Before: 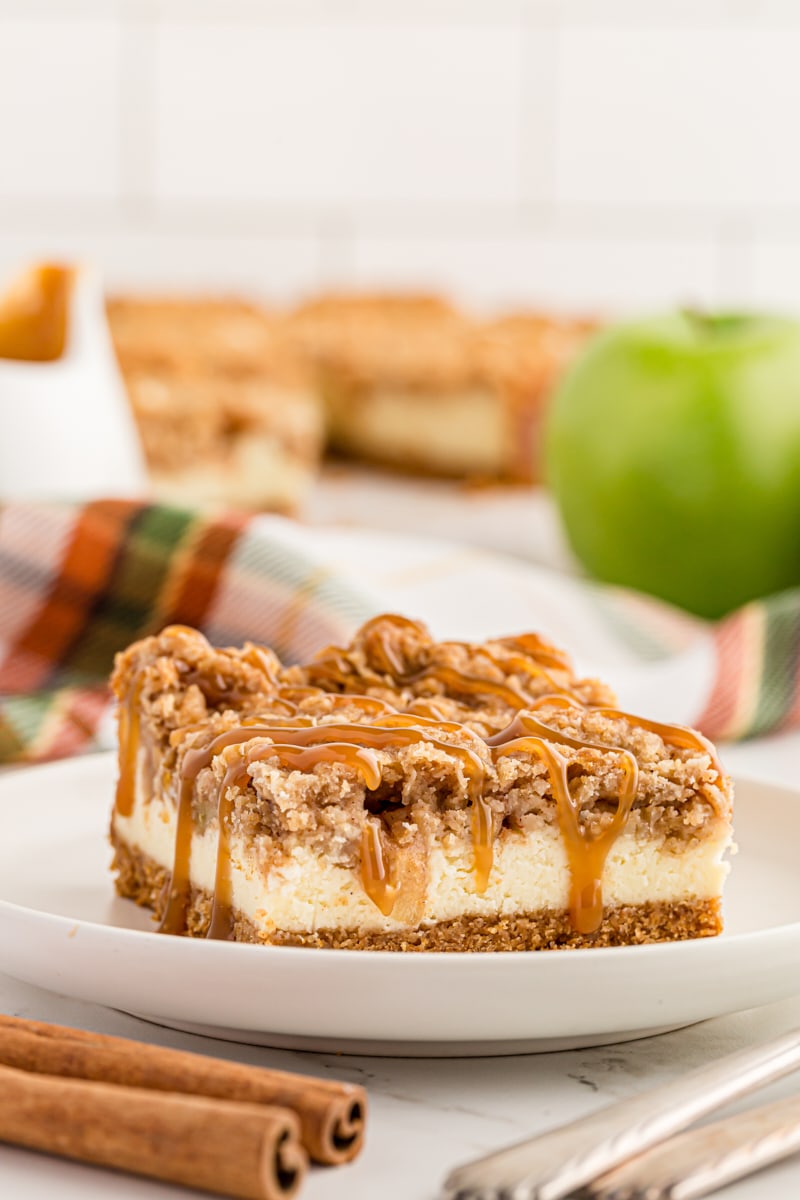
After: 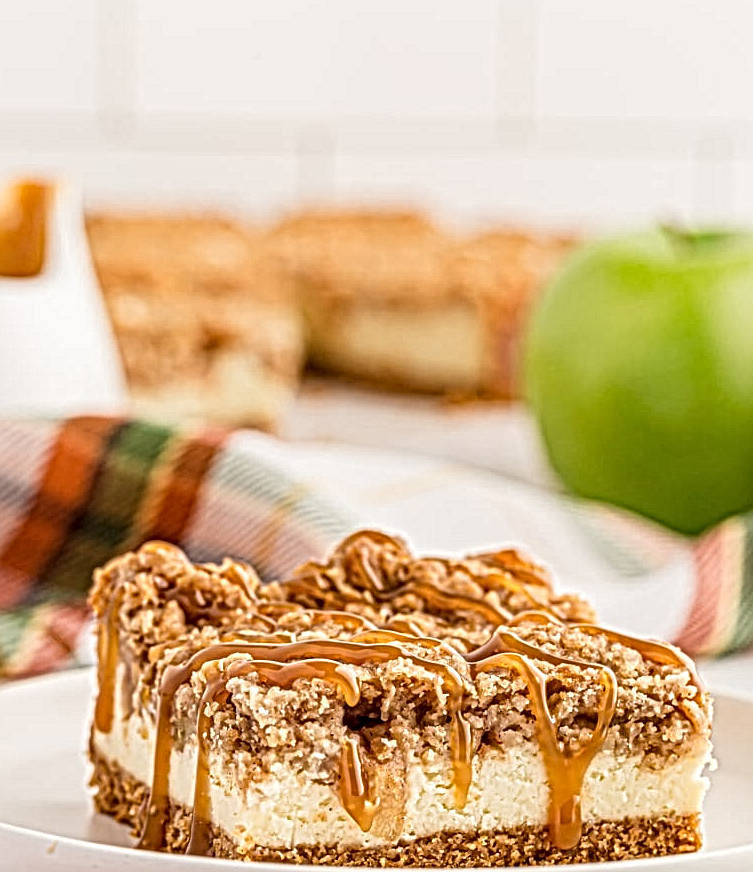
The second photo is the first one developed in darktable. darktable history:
local contrast: mode bilateral grid, contrast 19, coarseness 3, detail 300%, midtone range 0.2
crop: left 2.738%, top 7.076%, right 3.106%, bottom 20.199%
